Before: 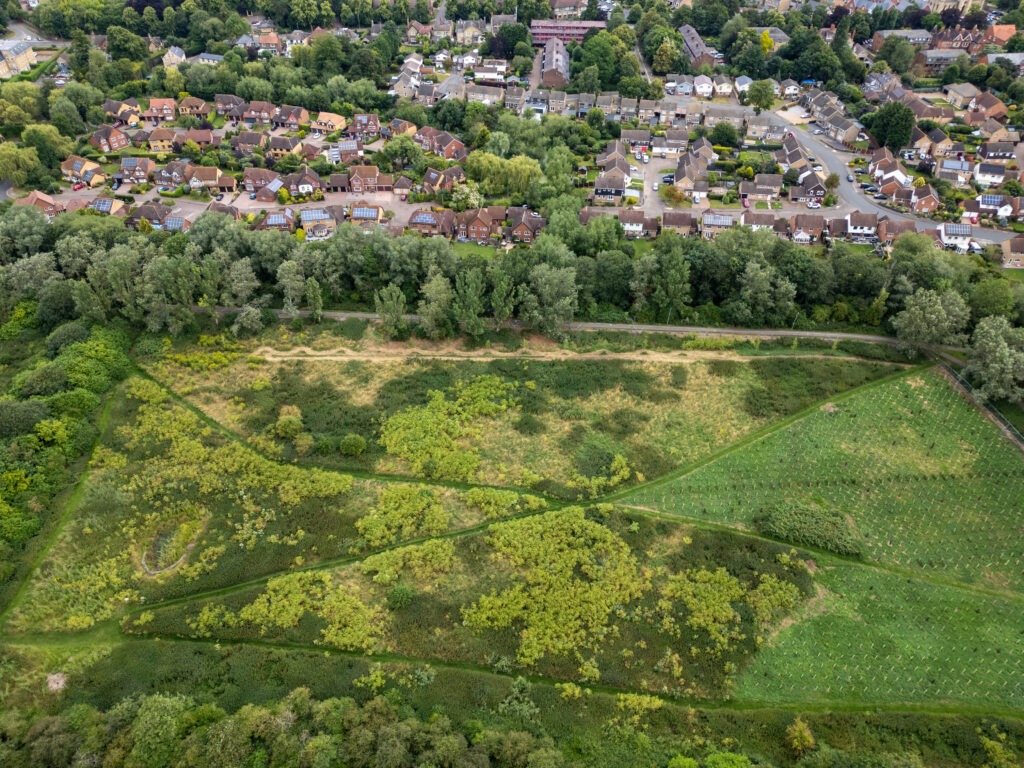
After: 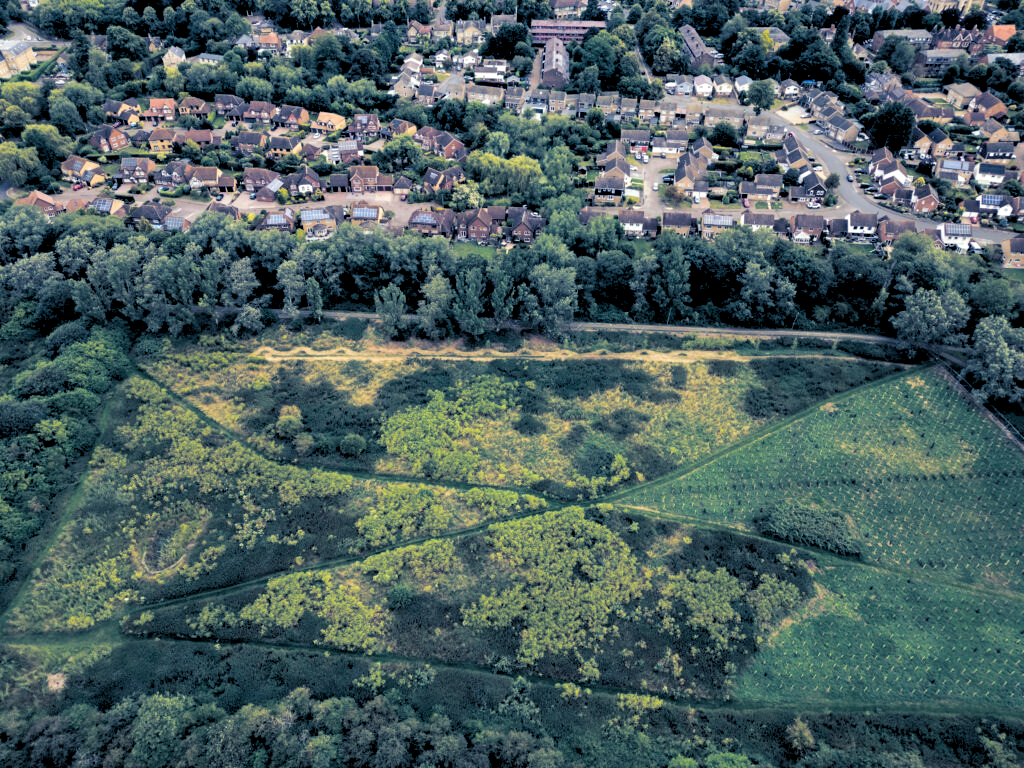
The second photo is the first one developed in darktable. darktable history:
split-toning: shadows › hue 226.8°, shadows › saturation 0.84
rgb levels: levels [[0.029, 0.461, 0.922], [0, 0.5, 1], [0, 0.5, 1]]
exposure: compensate highlight preservation false
